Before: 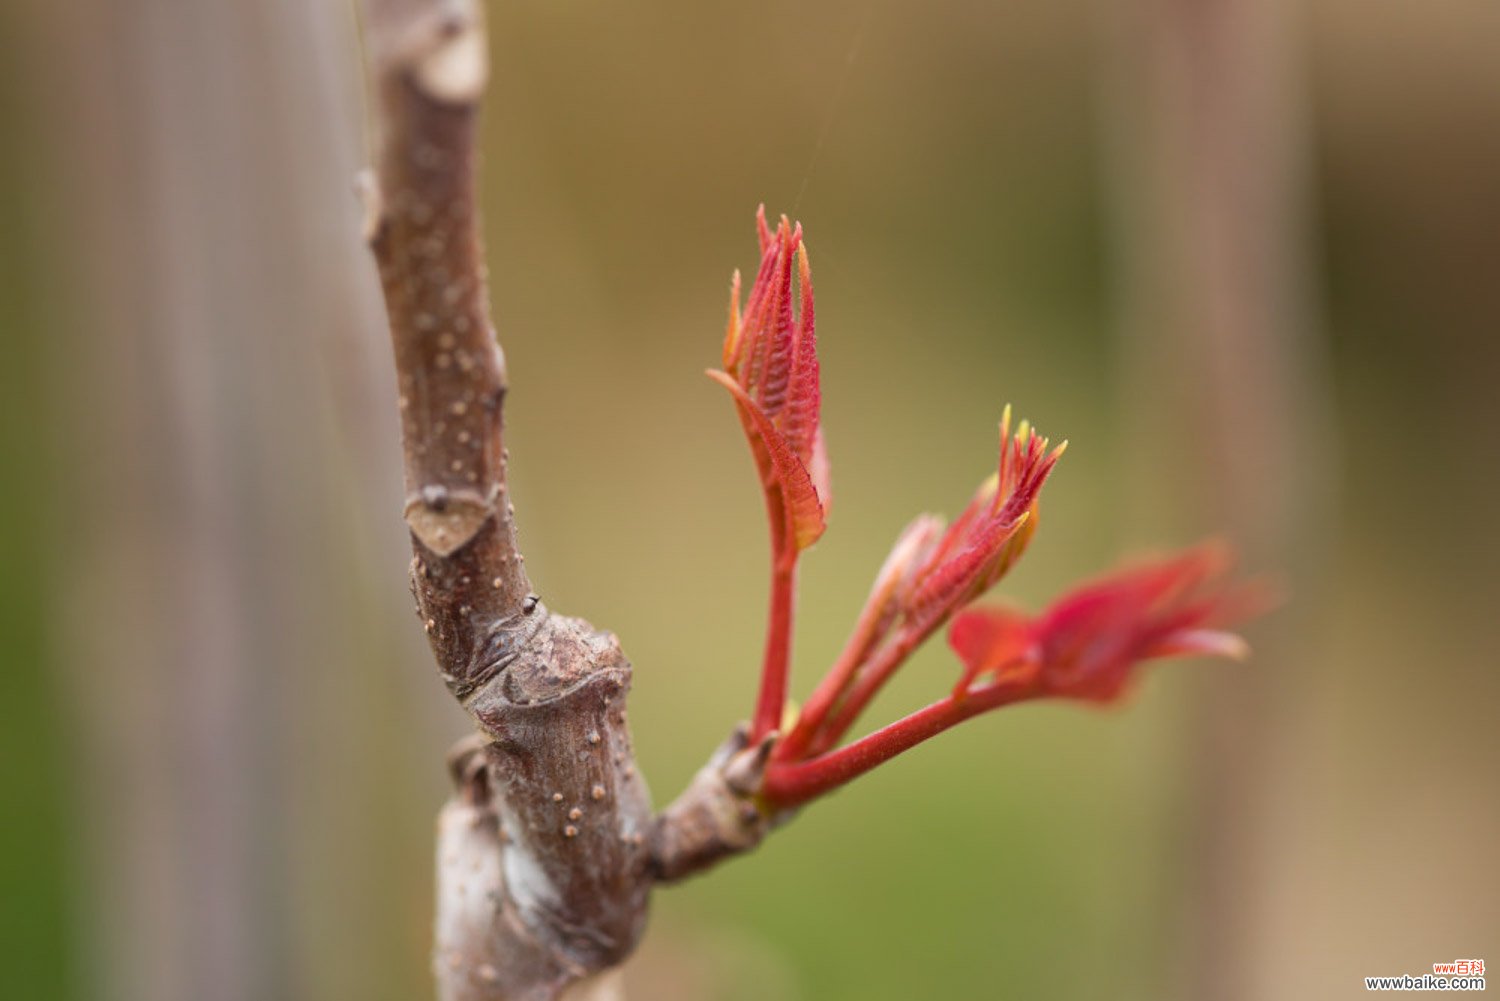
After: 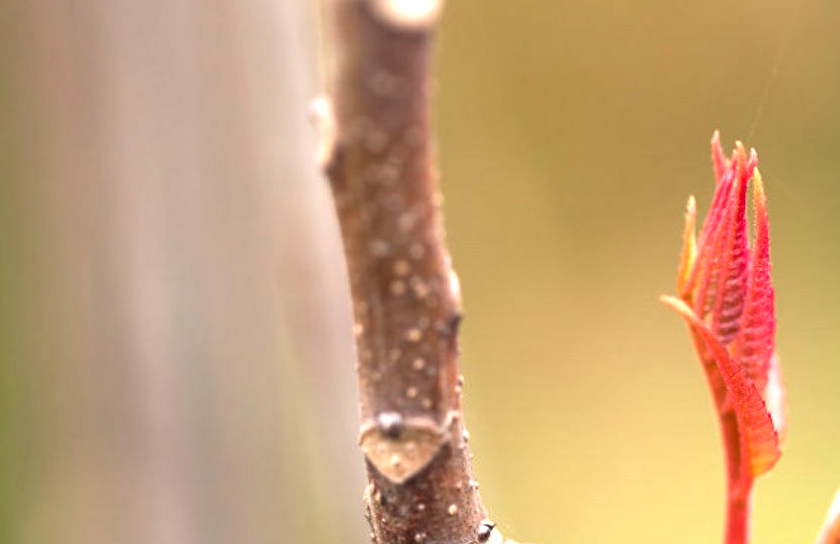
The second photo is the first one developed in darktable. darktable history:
crop and rotate: left 3.035%, top 7.41%, right 40.908%, bottom 38.188%
exposure: black level correction 0.001, exposure 1.131 EV, compensate highlight preservation false
tone curve: curves: ch0 [(0, 0) (0.641, 0.595) (1, 1)], preserve colors none
